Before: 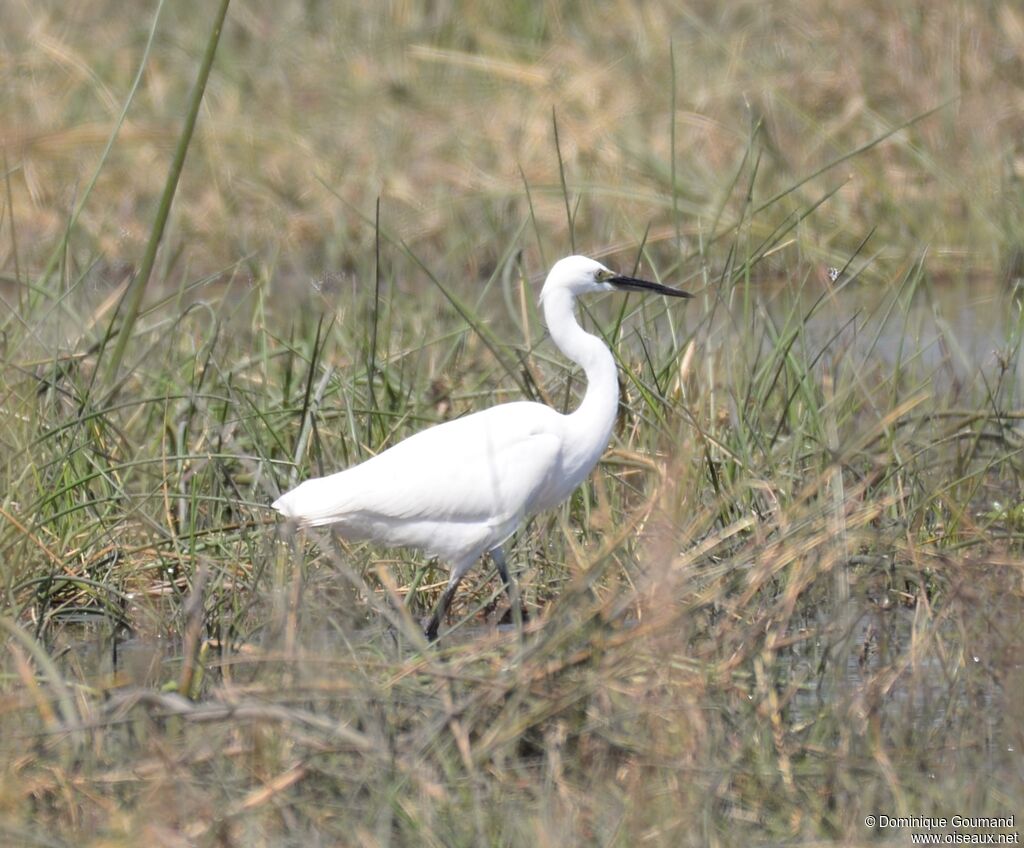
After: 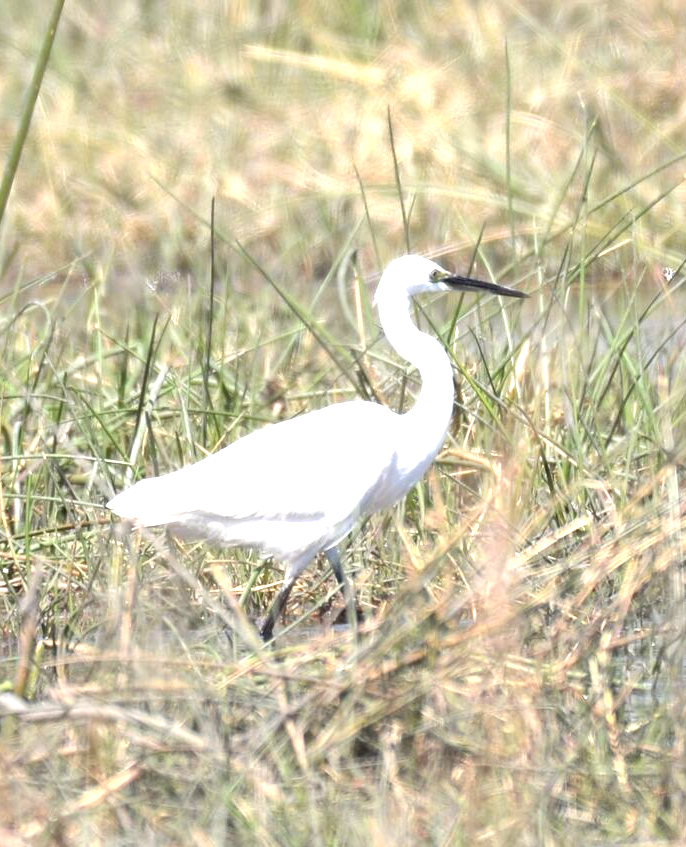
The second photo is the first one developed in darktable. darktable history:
crop and rotate: left 16.167%, right 16.753%
local contrast: mode bilateral grid, contrast 19, coarseness 50, detail 120%, midtone range 0.2
exposure: black level correction 0, exposure 1.102 EV, compensate highlight preservation false
